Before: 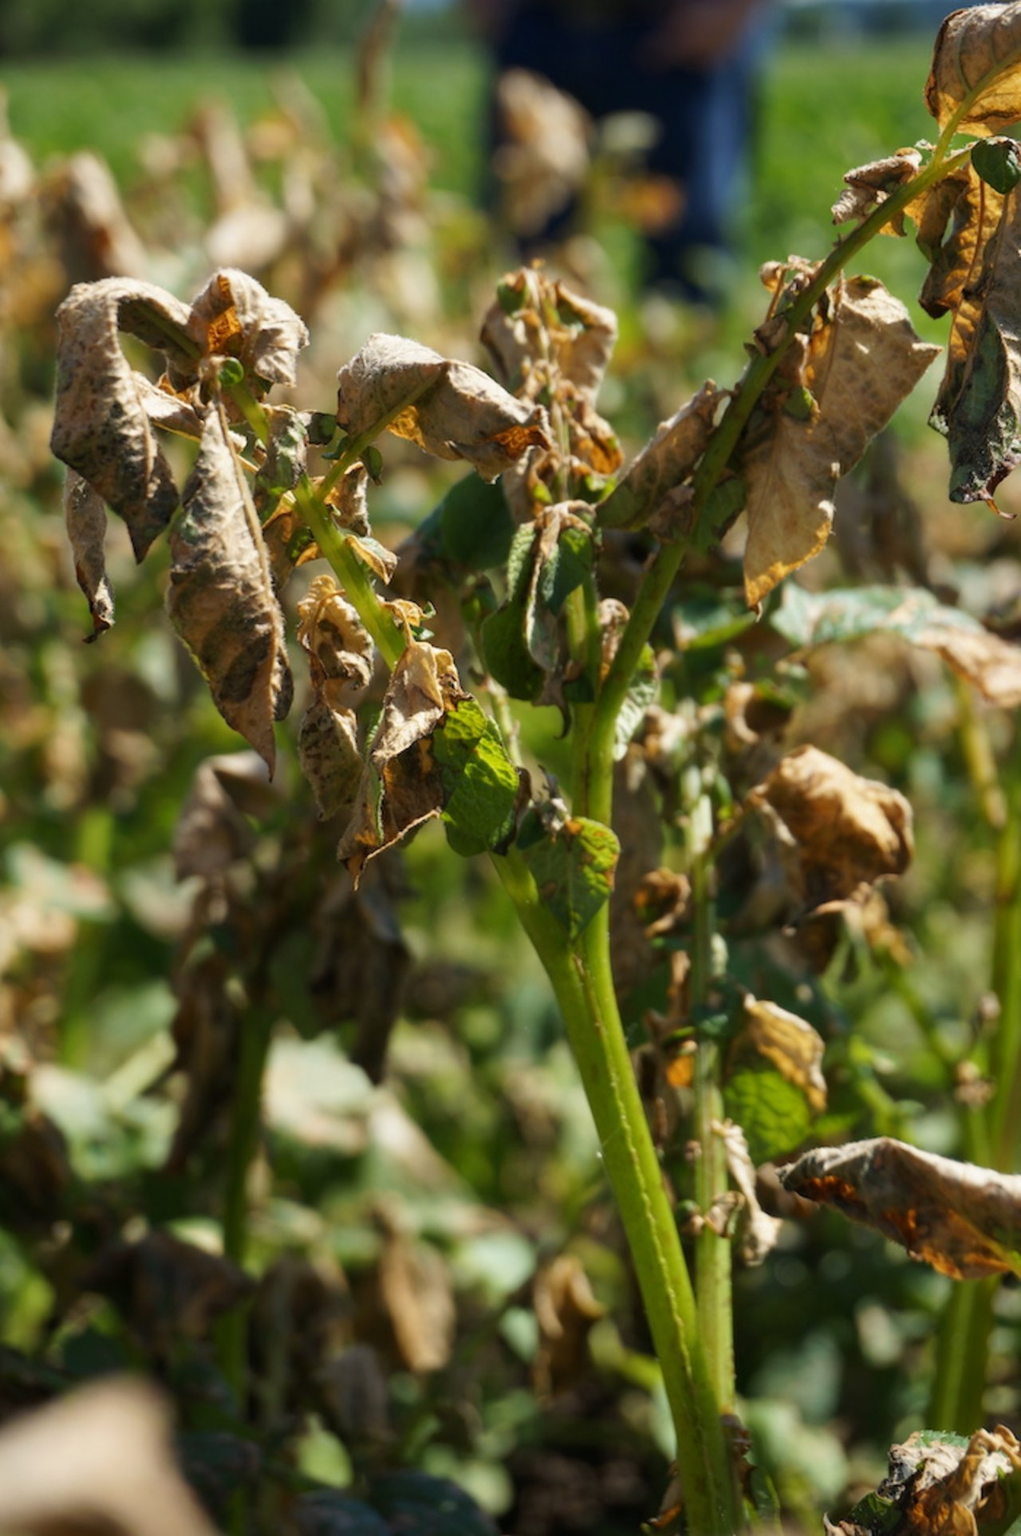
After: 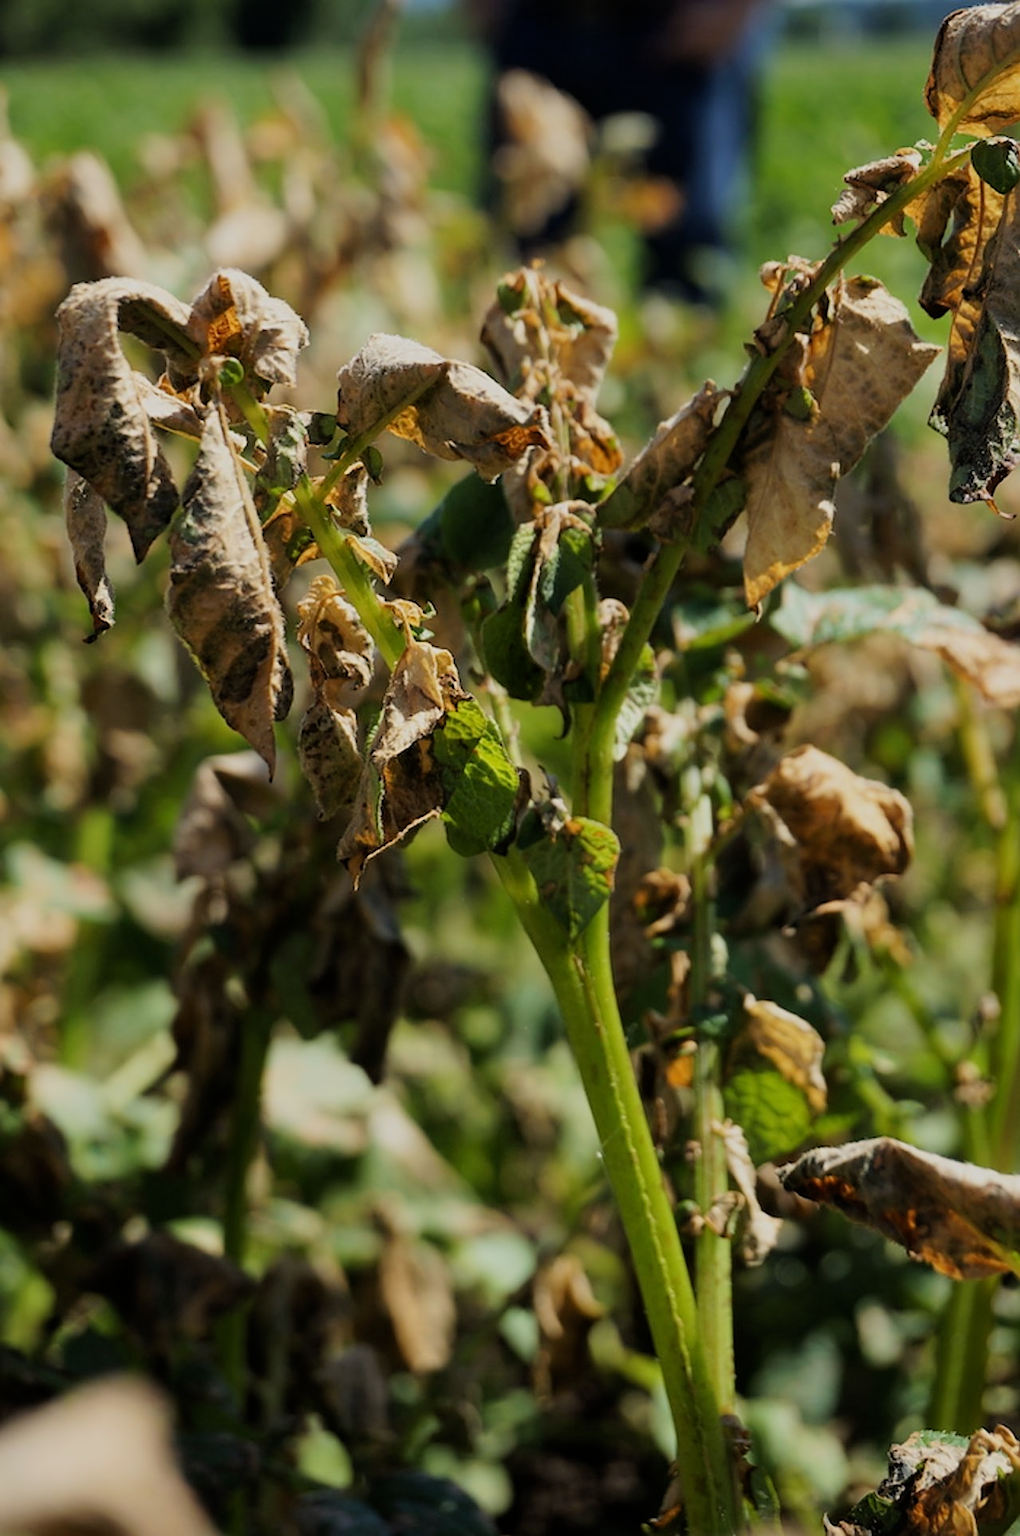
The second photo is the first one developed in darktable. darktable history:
filmic rgb: black relative exposure -7.65 EV, white relative exposure 4.56 EV, hardness 3.61, color science v6 (2022)
sharpen: on, module defaults
